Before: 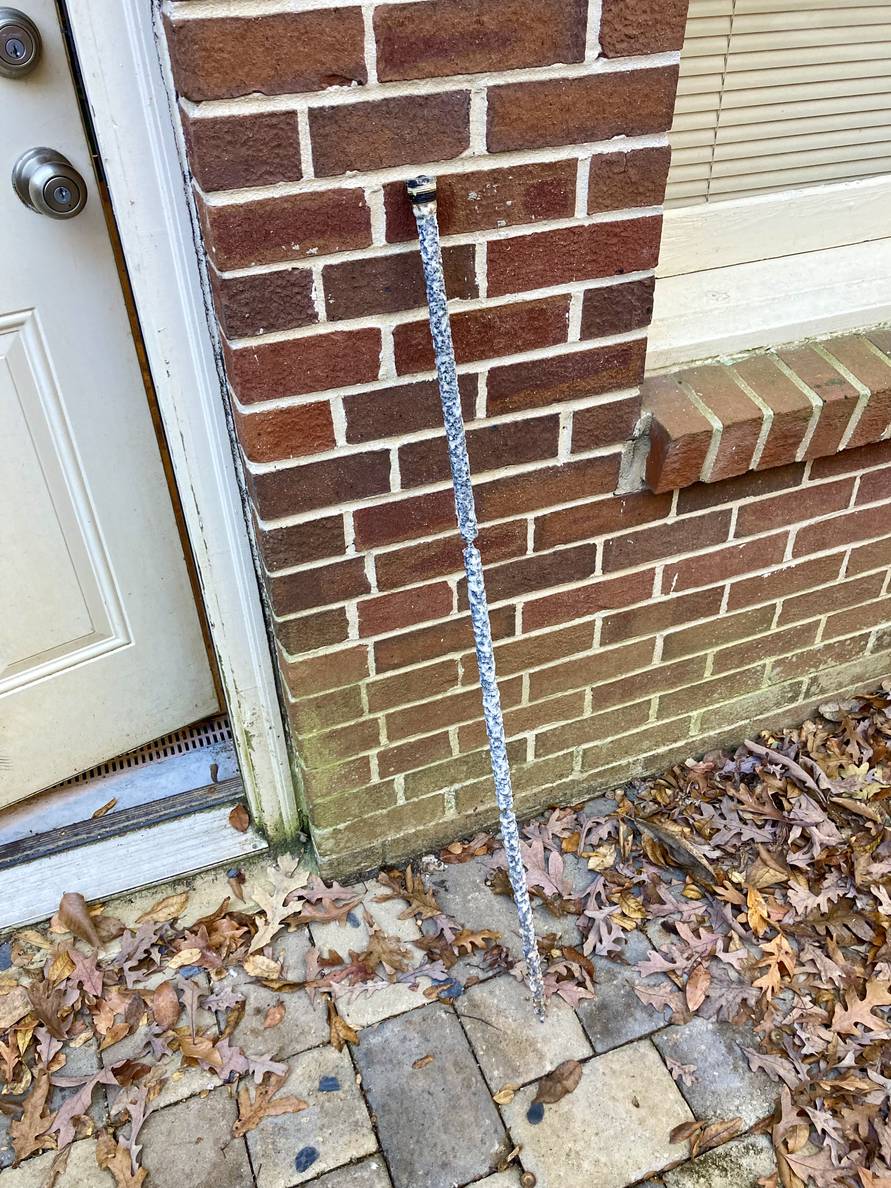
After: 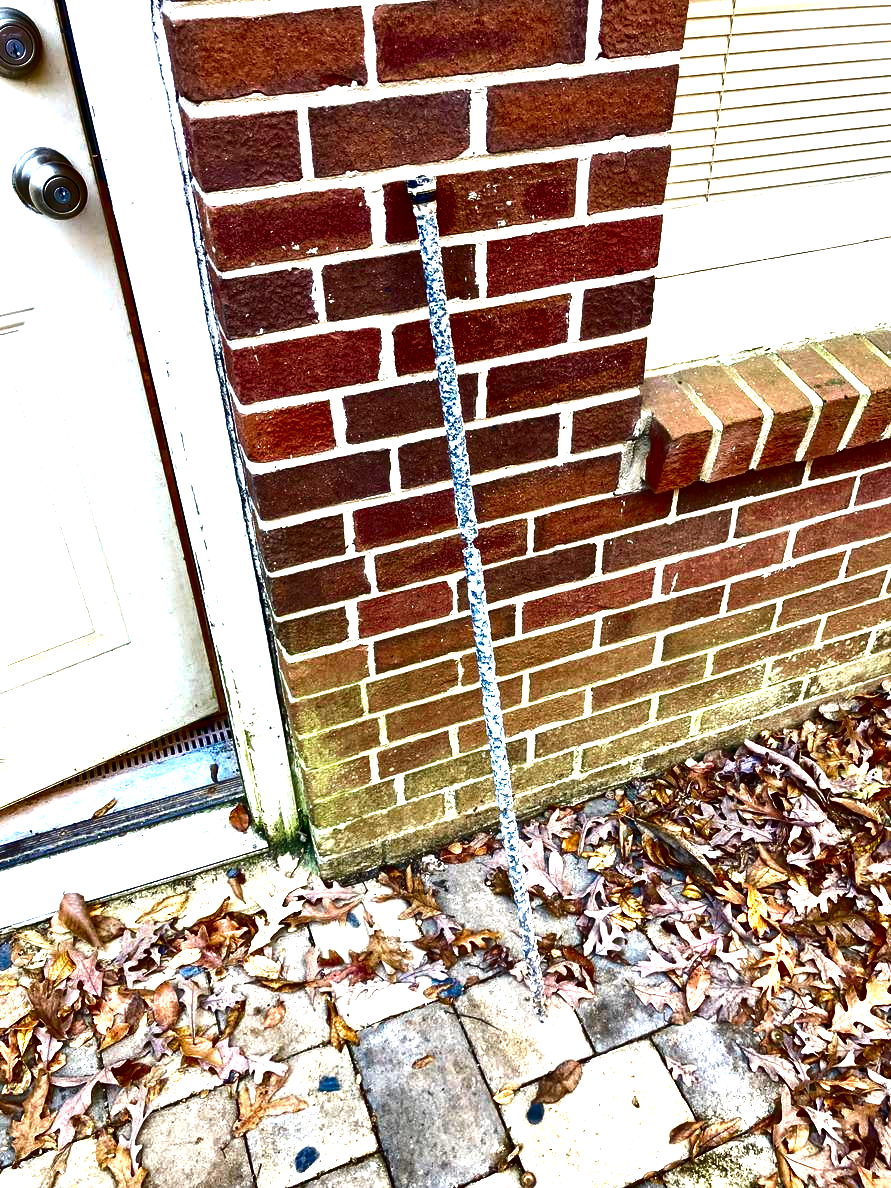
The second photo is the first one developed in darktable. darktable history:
contrast brightness saturation: contrast 0.09, brightness -0.59, saturation 0.17
exposure: black level correction 0, exposure 1.2 EV, compensate exposure bias true, compensate highlight preservation false
